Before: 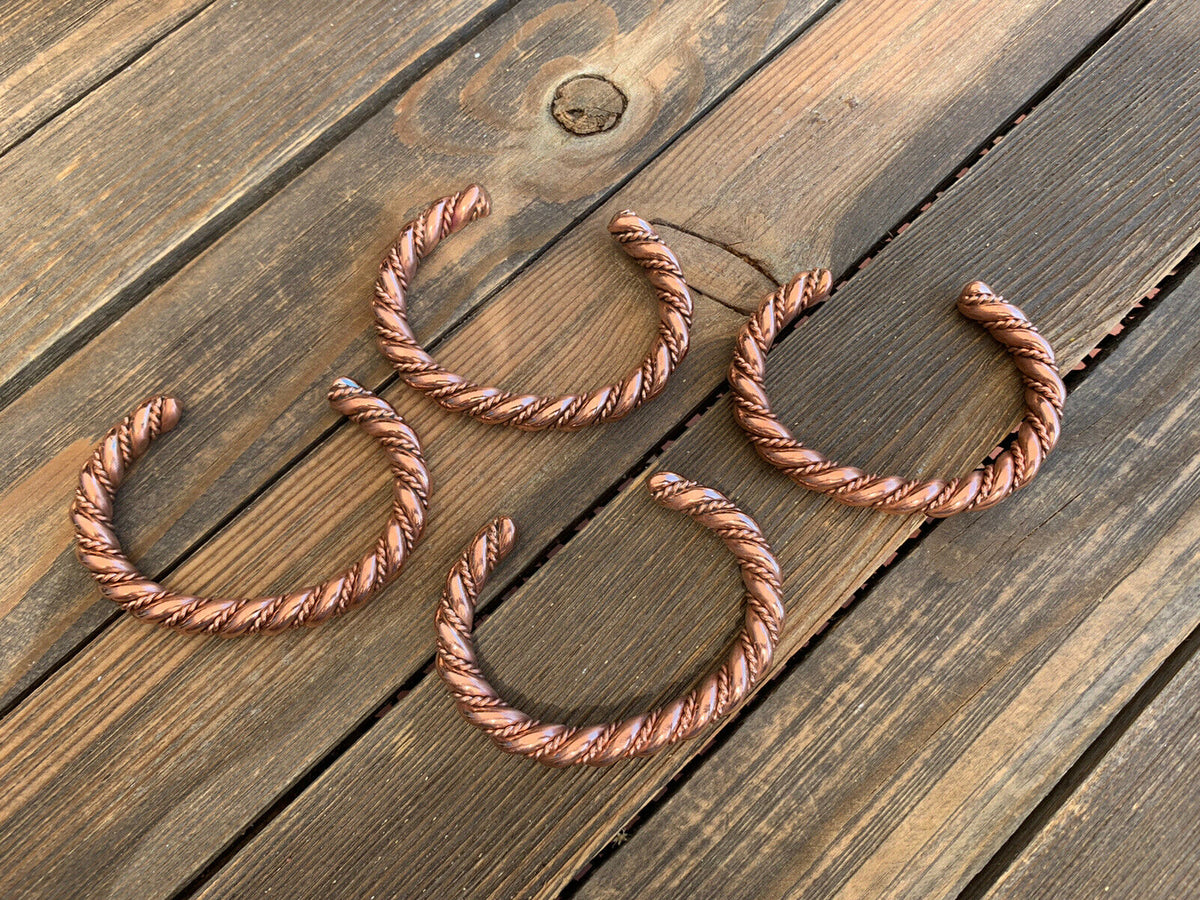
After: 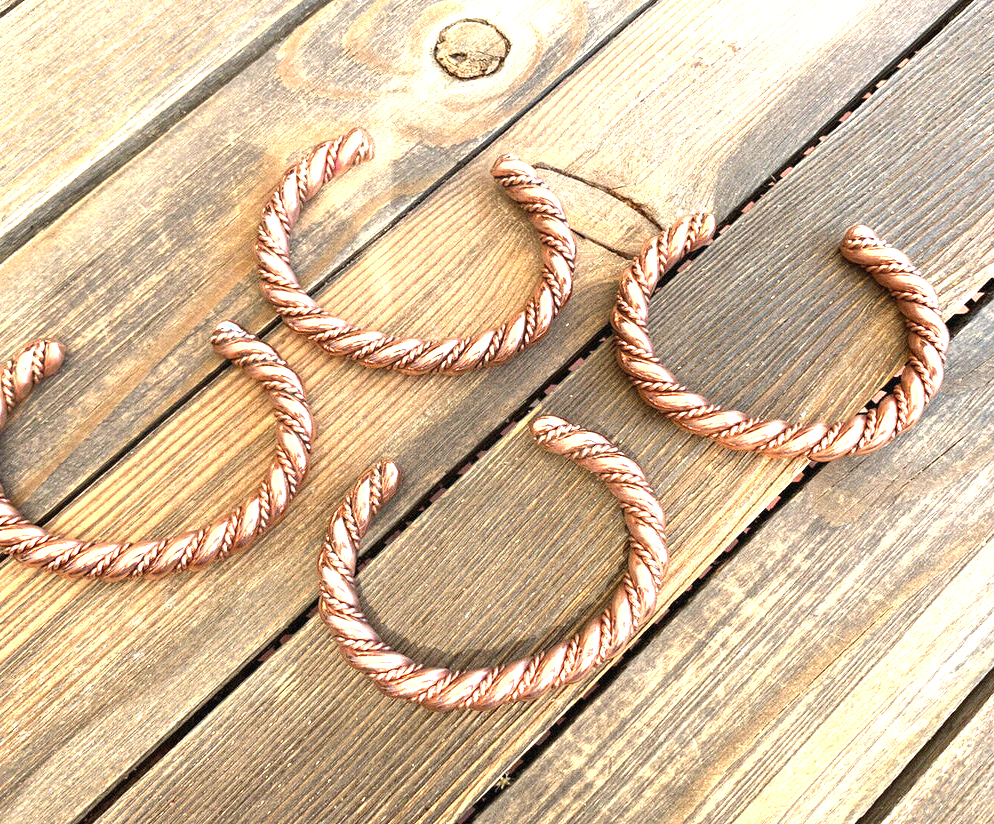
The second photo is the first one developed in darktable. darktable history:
crop: left 9.807%, top 6.259%, right 7.334%, bottom 2.177%
exposure: black level correction 0, exposure 1.675 EV, compensate exposure bias true, compensate highlight preservation false
